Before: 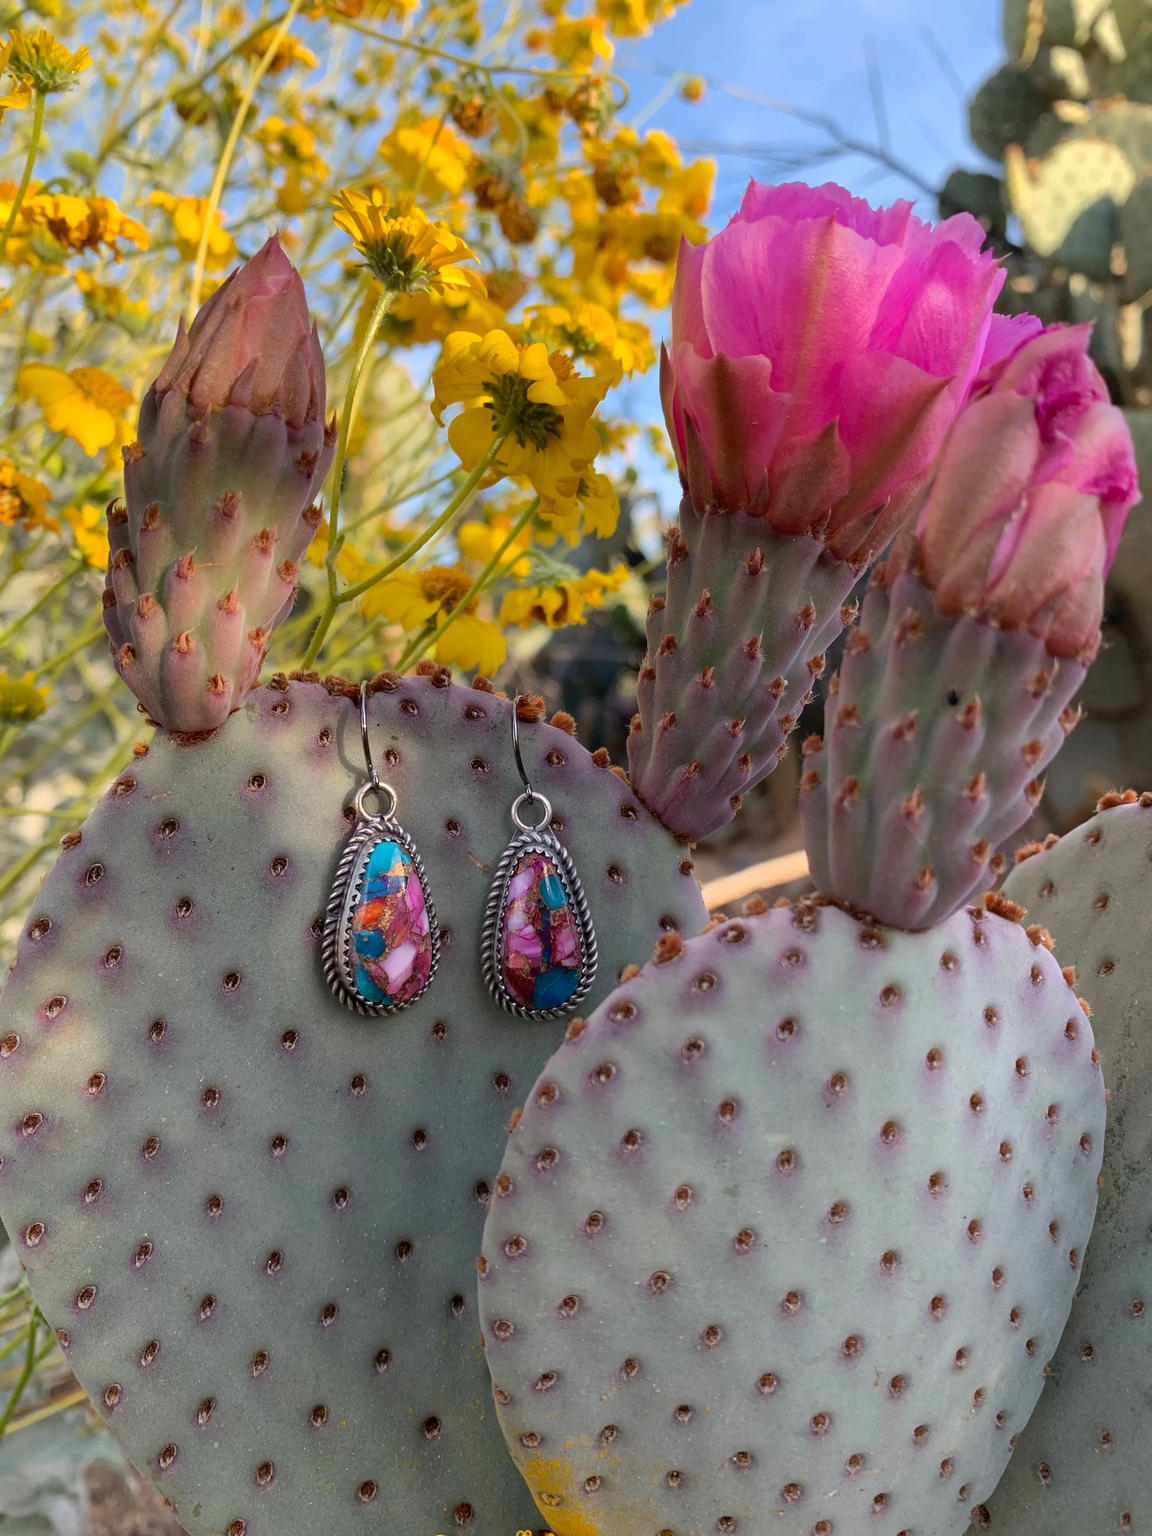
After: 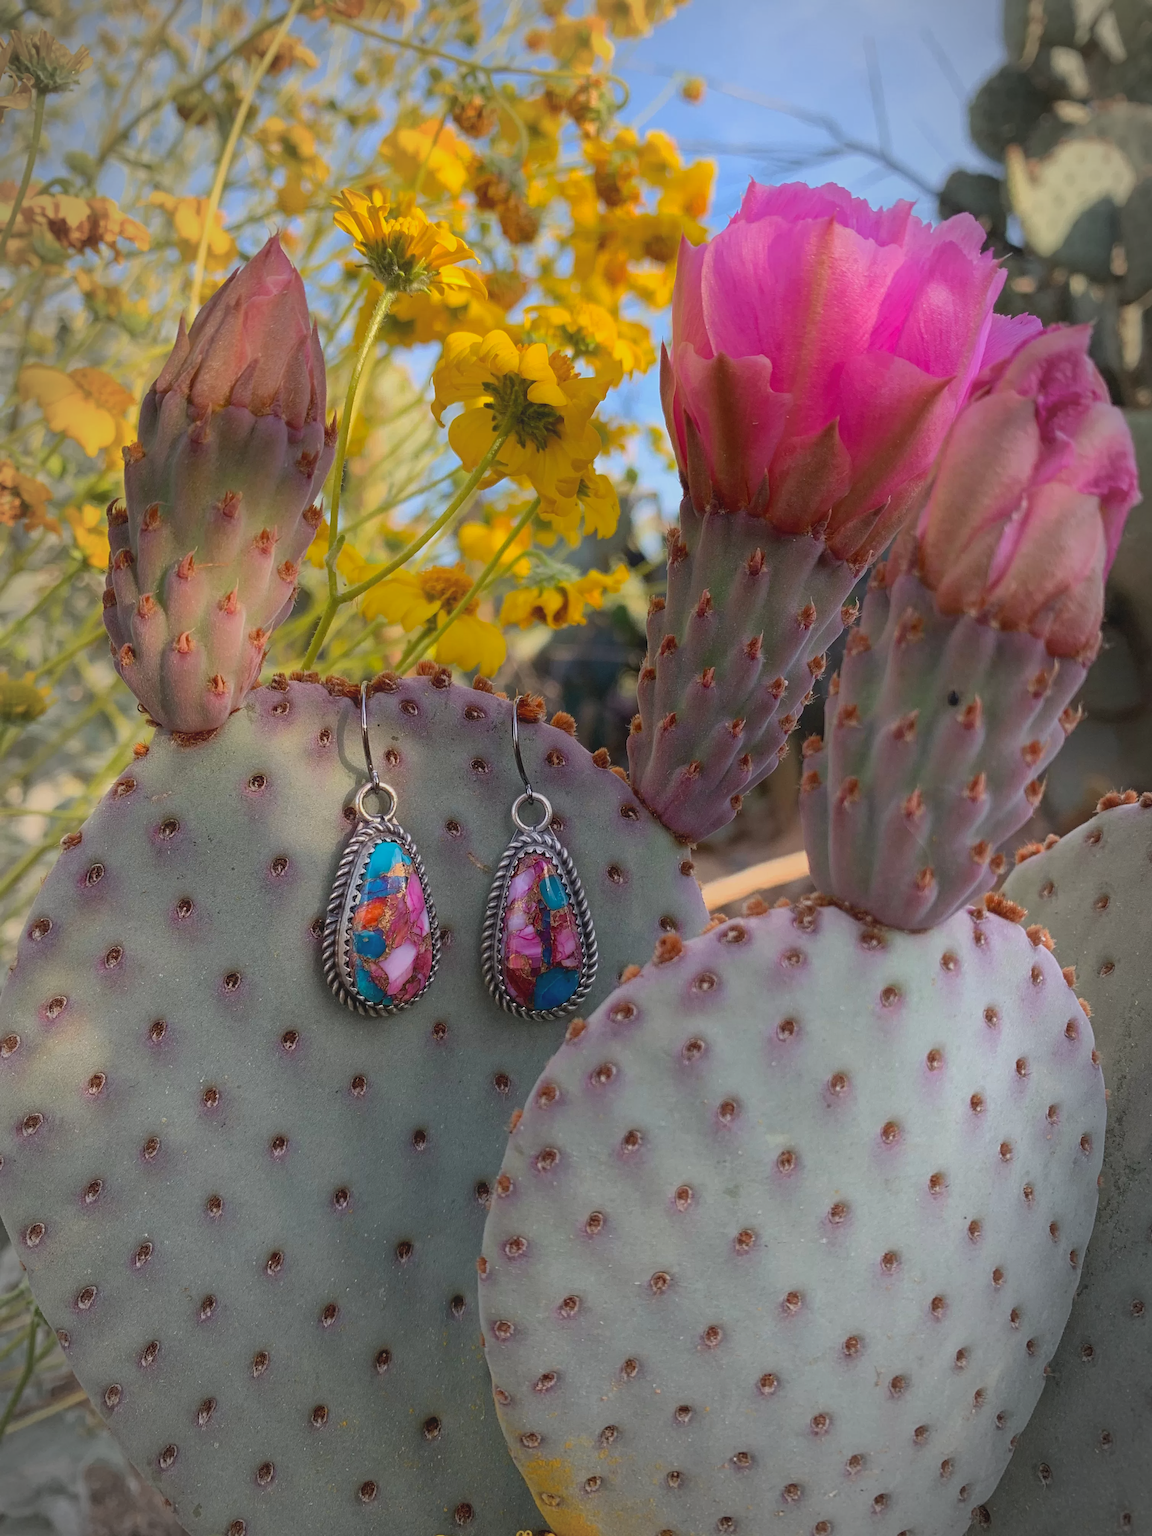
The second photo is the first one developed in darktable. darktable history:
vignetting: automatic ratio true
contrast equalizer: y [[0.439, 0.44, 0.442, 0.457, 0.493, 0.498], [0.5 ×6], [0.5 ×6], [0 ×6], [0 ×6]]
